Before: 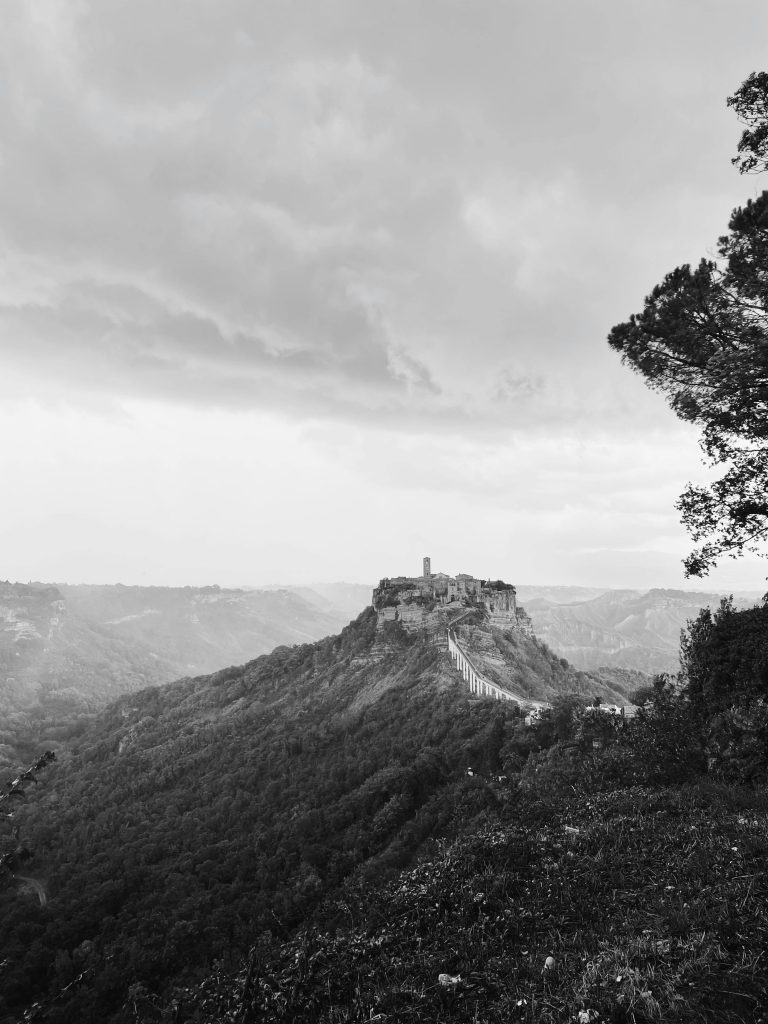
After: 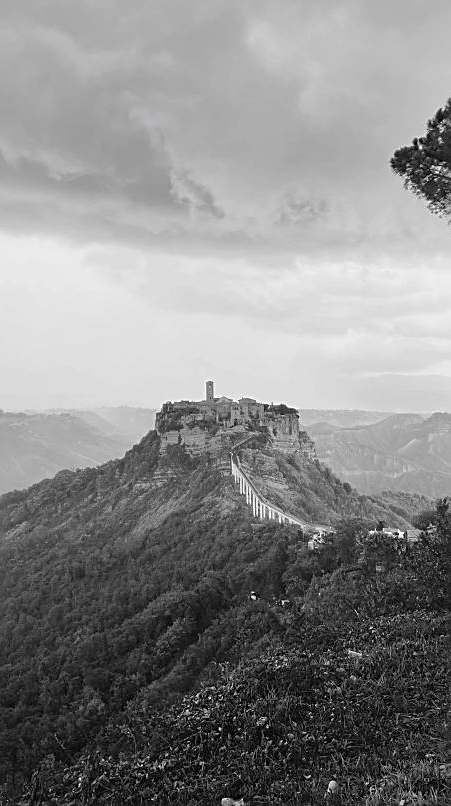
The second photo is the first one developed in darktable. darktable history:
shadows and highlights: on, module defaults
sharpen: on, module defaults
crop and rotate: left 28.356%, top 17.279%, right 12.794%, bottom 3.977%
